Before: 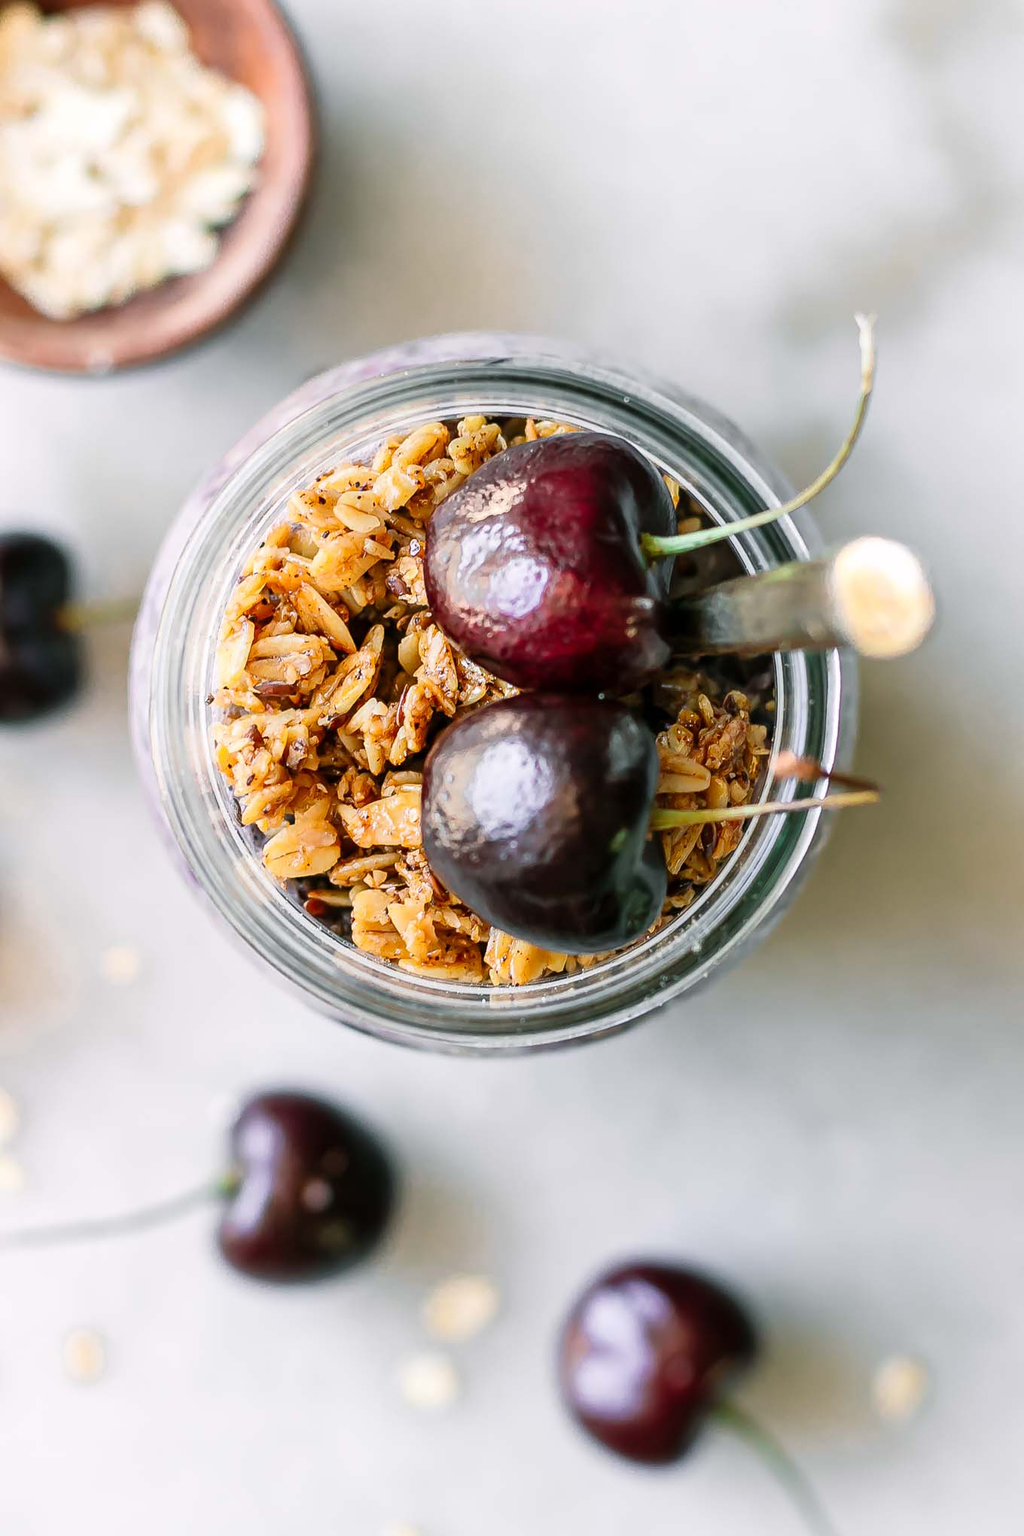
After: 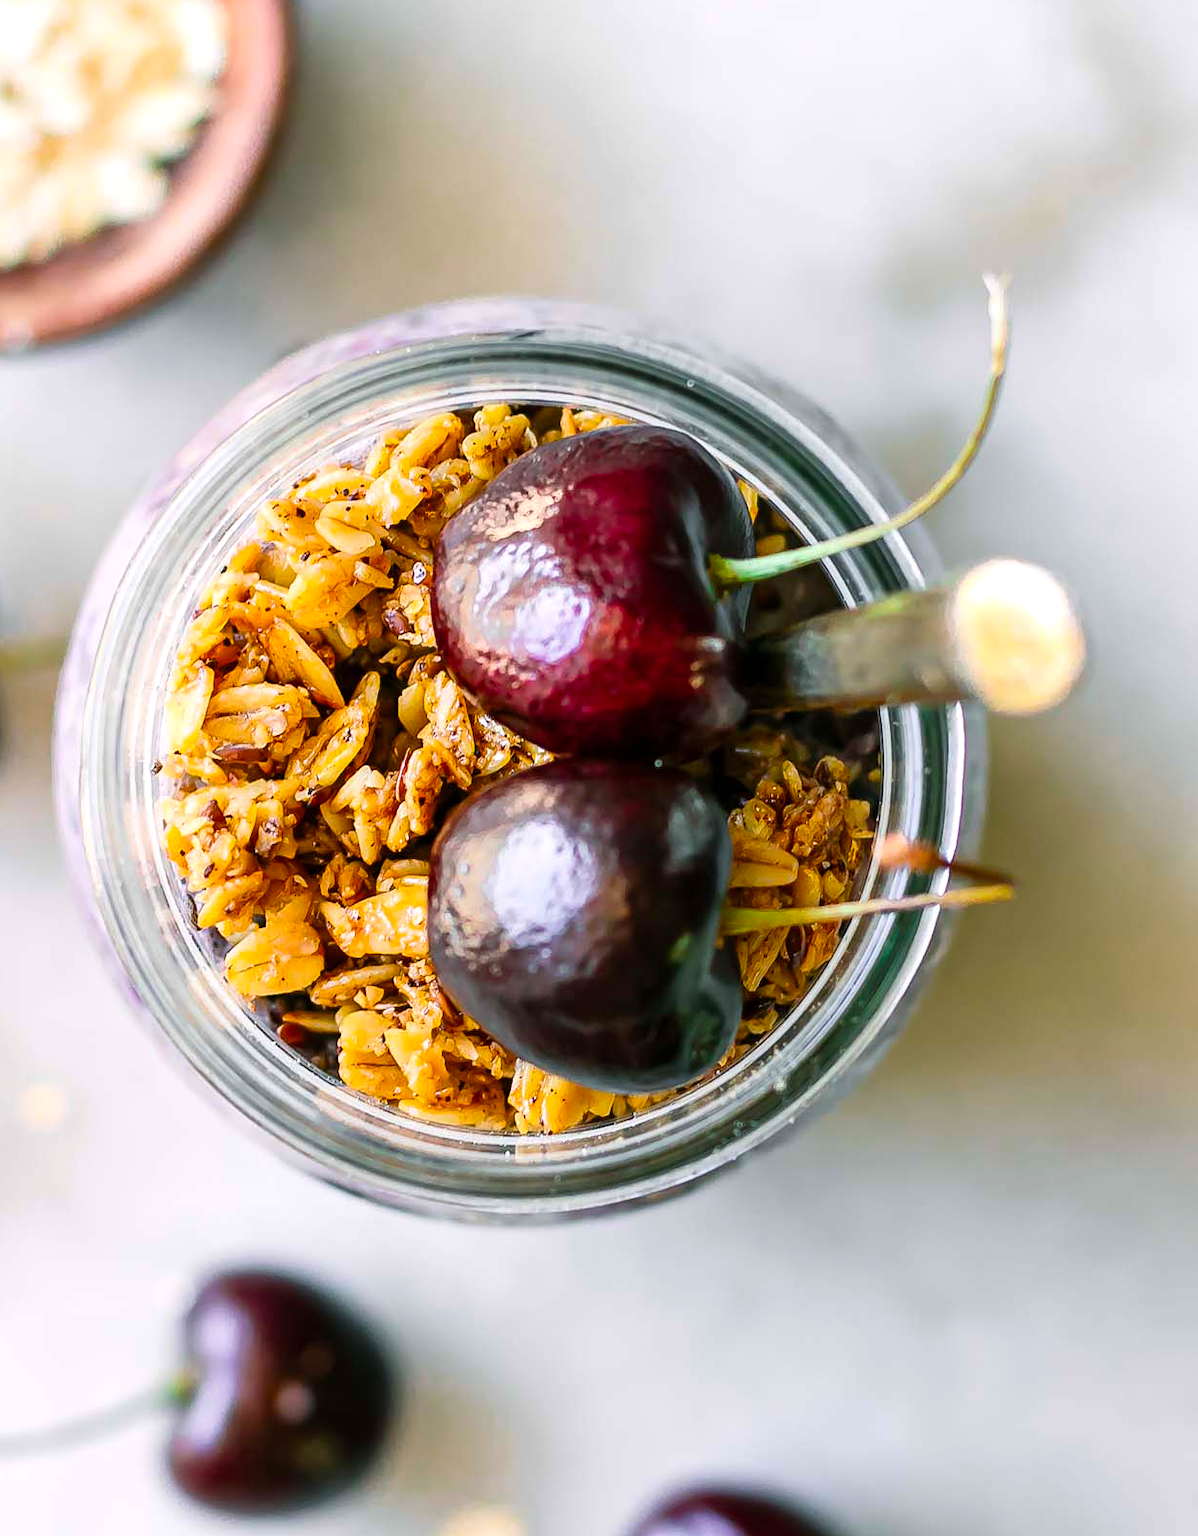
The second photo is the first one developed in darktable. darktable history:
color balance rgb: highlights gain › luminance 9.958%, perceptual saturation grading › global saturation 30.365%, global vibrance 20.657%
crop: left 8.533%, top 6.549%, bottom 15.361%
